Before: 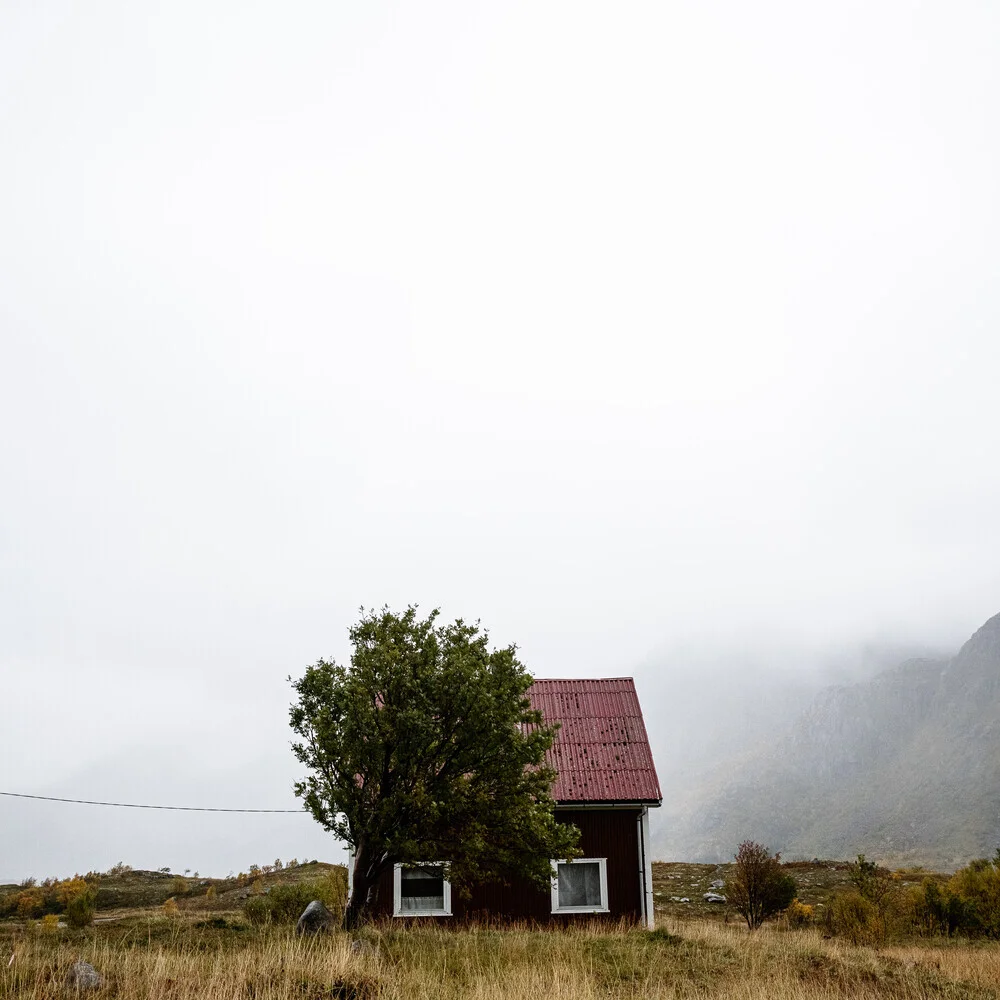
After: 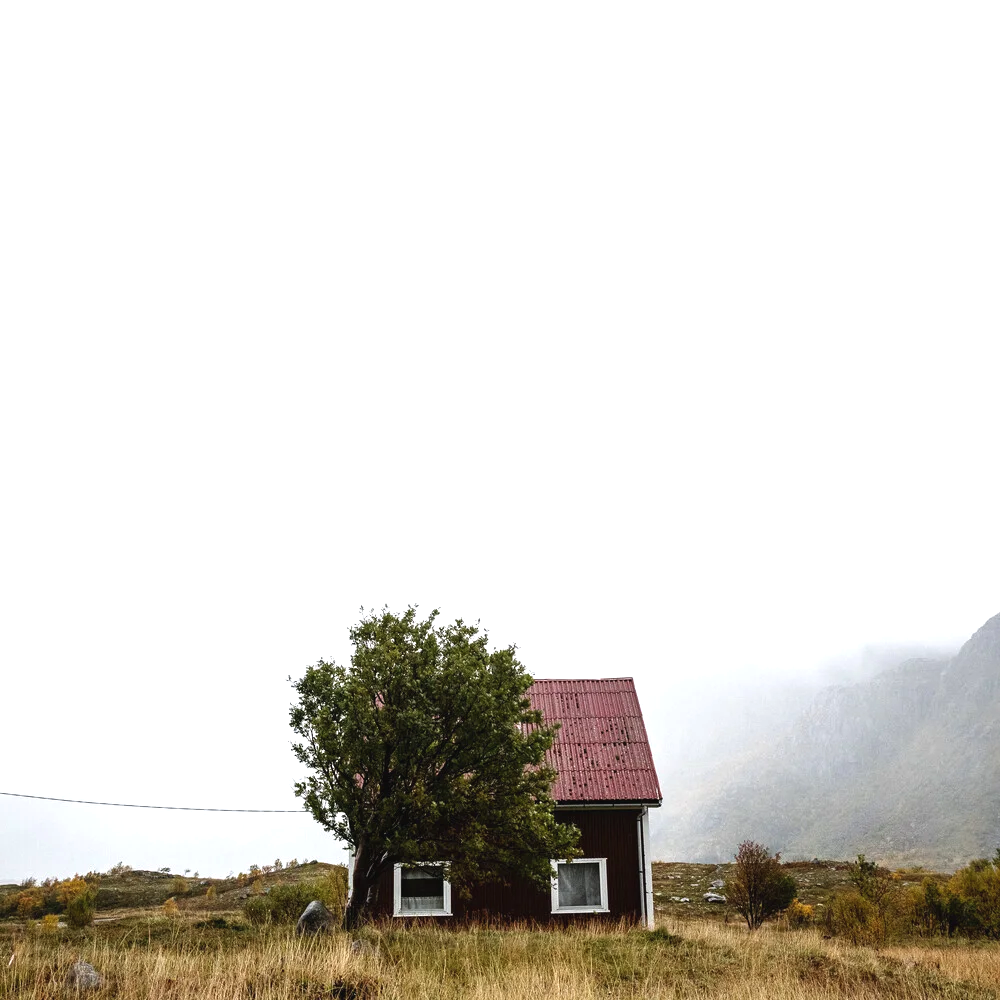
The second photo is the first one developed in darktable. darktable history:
exposure: black level correction -0.002, exposure 0.54 EV, compensate highlight preservation false
white balance: red 1, blue 1
